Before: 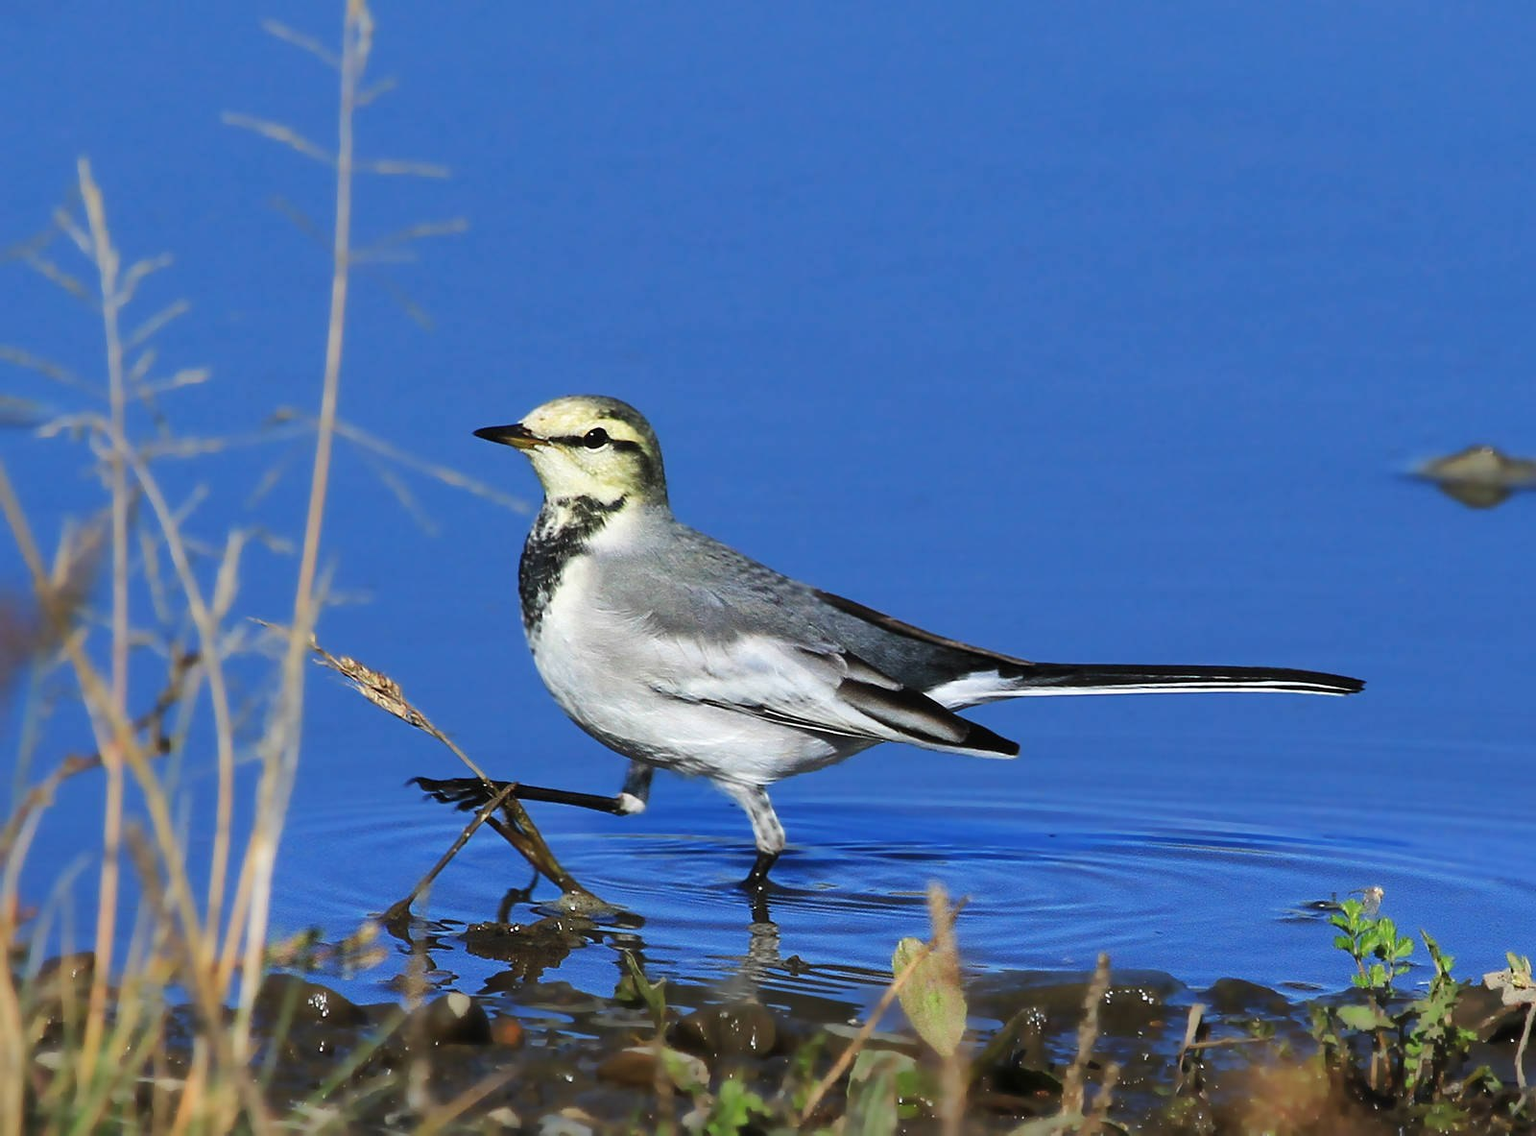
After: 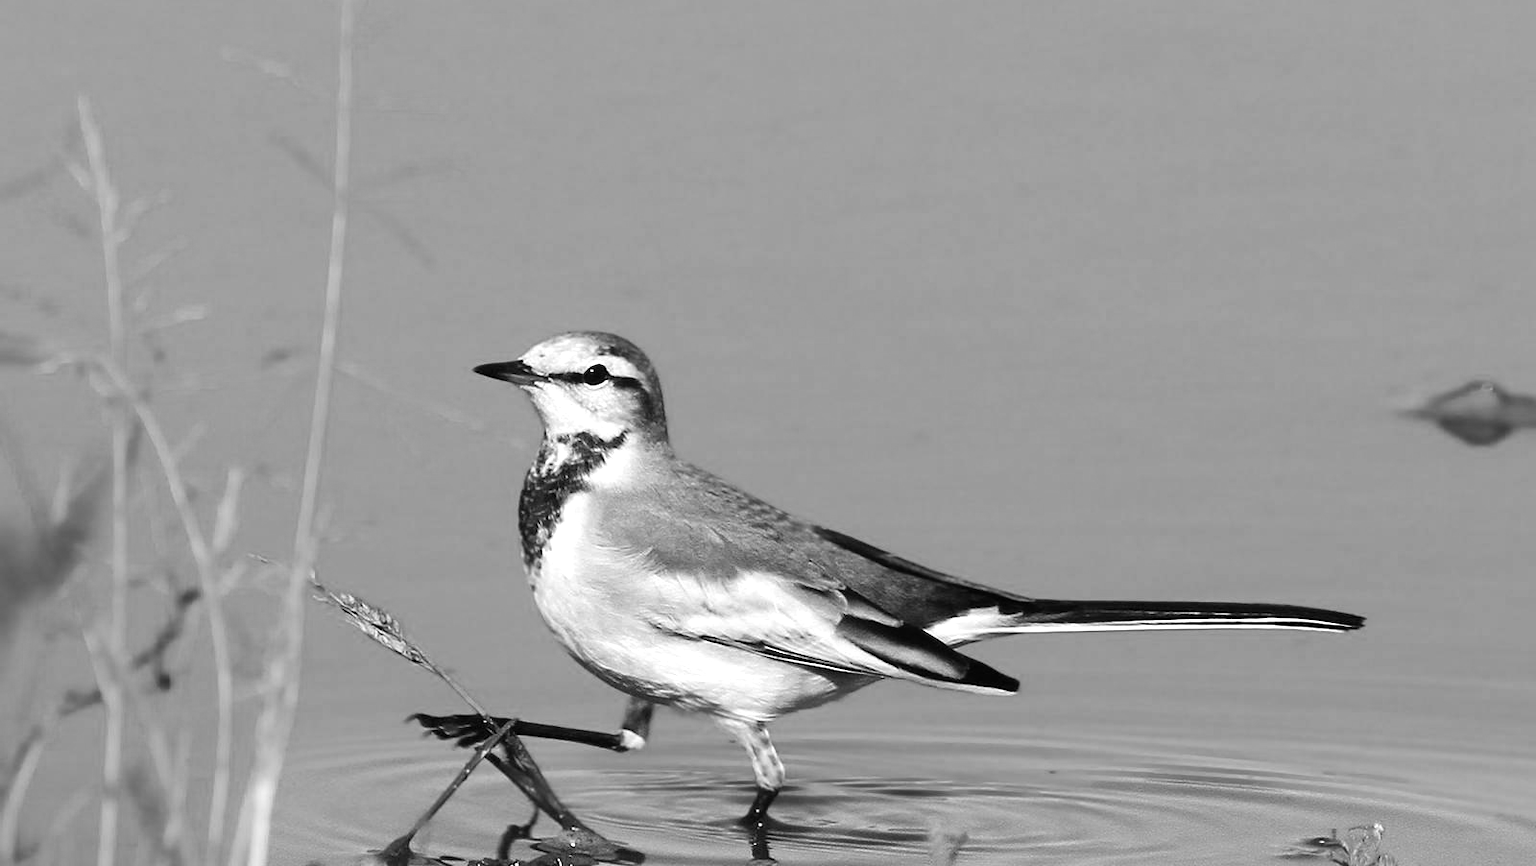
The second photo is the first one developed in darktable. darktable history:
tone equalizer: -8 EV -0.399 EV, -7 EV -0.375 EV, -6 EV -0.326 EV, -5 EV -0.214 EV, -3 EV 0.245 EV, -2 EV 0.342 EV, -1 EV 0.383 EV, +0 EV 0.43 EV
crop: top 5.647%, bottom 17.95%
color calibration: output gray [0.21, 0.42, 0.37, 0], illuminant as shot in camera, x 0.358, y 0.373, temperature 4628.91 K
